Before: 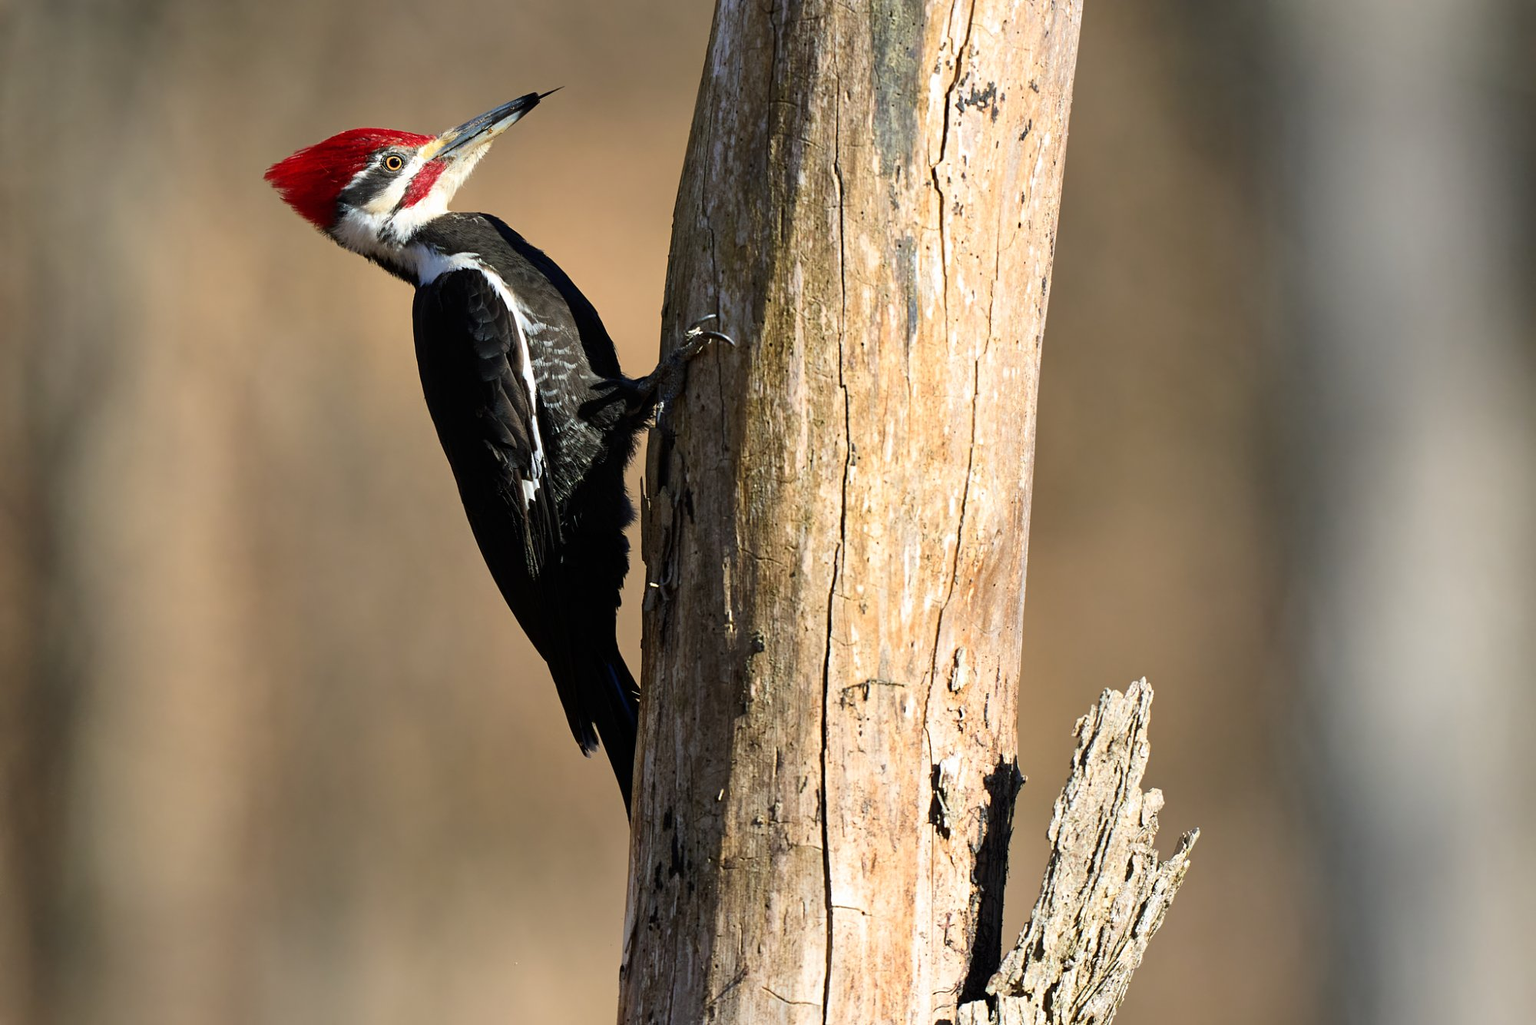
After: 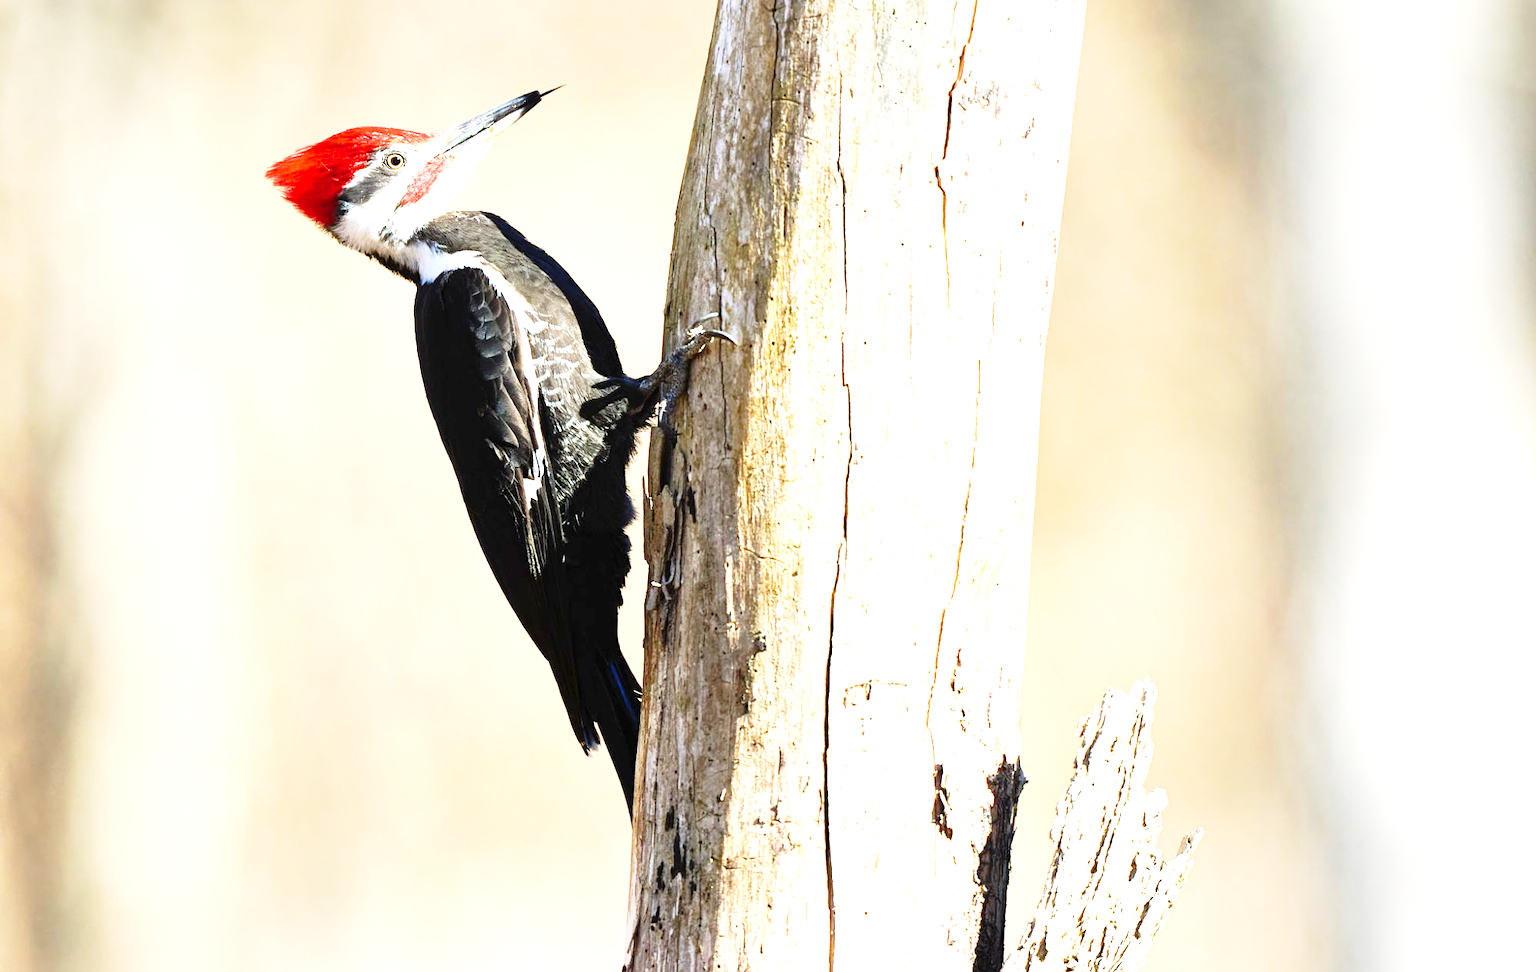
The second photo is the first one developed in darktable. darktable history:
exposure: black level correction 0, exposure 2.109 EV, compensate exposure bias true, compensate highlight preservation false
crop: top 0.292%, right 0.258%, bottom 5.015%
base curve: curves: ch0 [(0, 0) (0.028, 0.03) (0.121, 0.232) (0.46, 0.748) (0.859, 0.968) (1, 1)], preserve colors none
